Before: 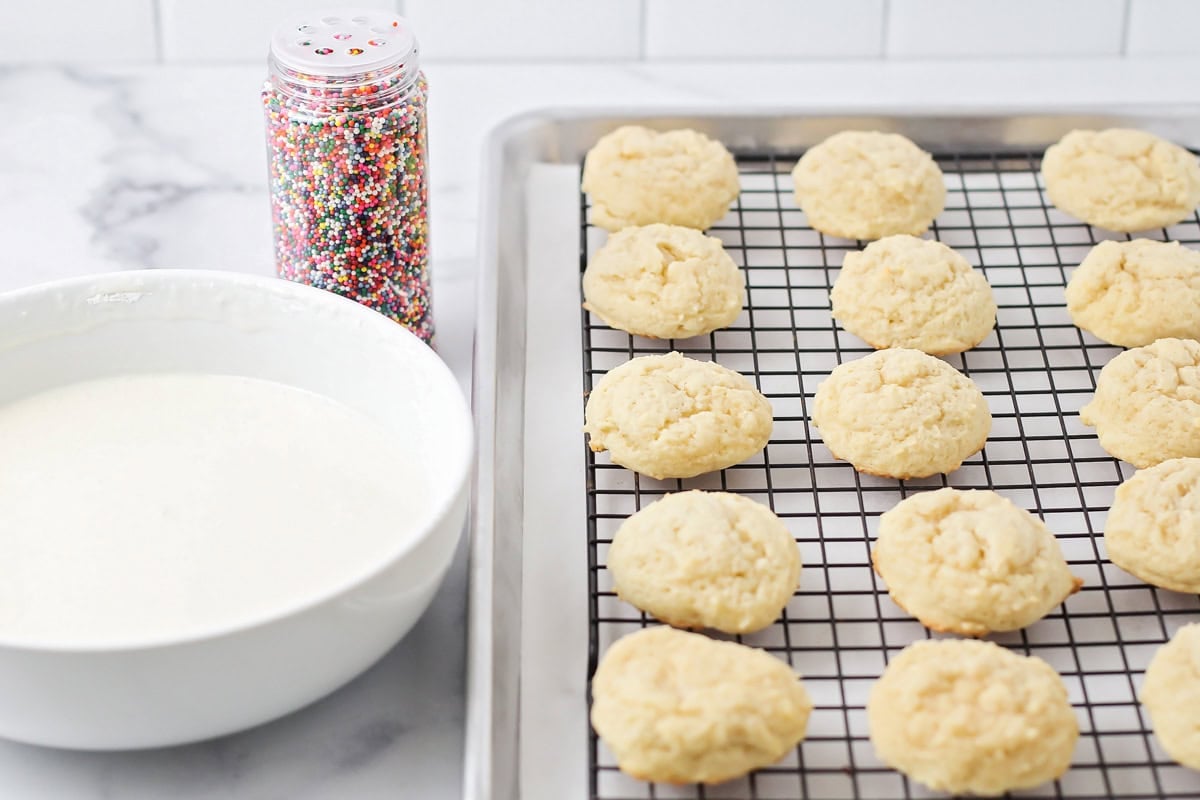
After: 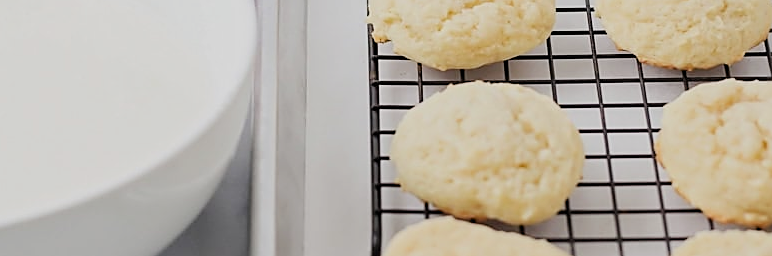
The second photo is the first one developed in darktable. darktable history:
filmic rgb: hardness 4.17, contrast 0.921
sharpen: on, module defaults
crop: left 18.091%, top 51.13%, right 17.525%, bottom 16.85%
